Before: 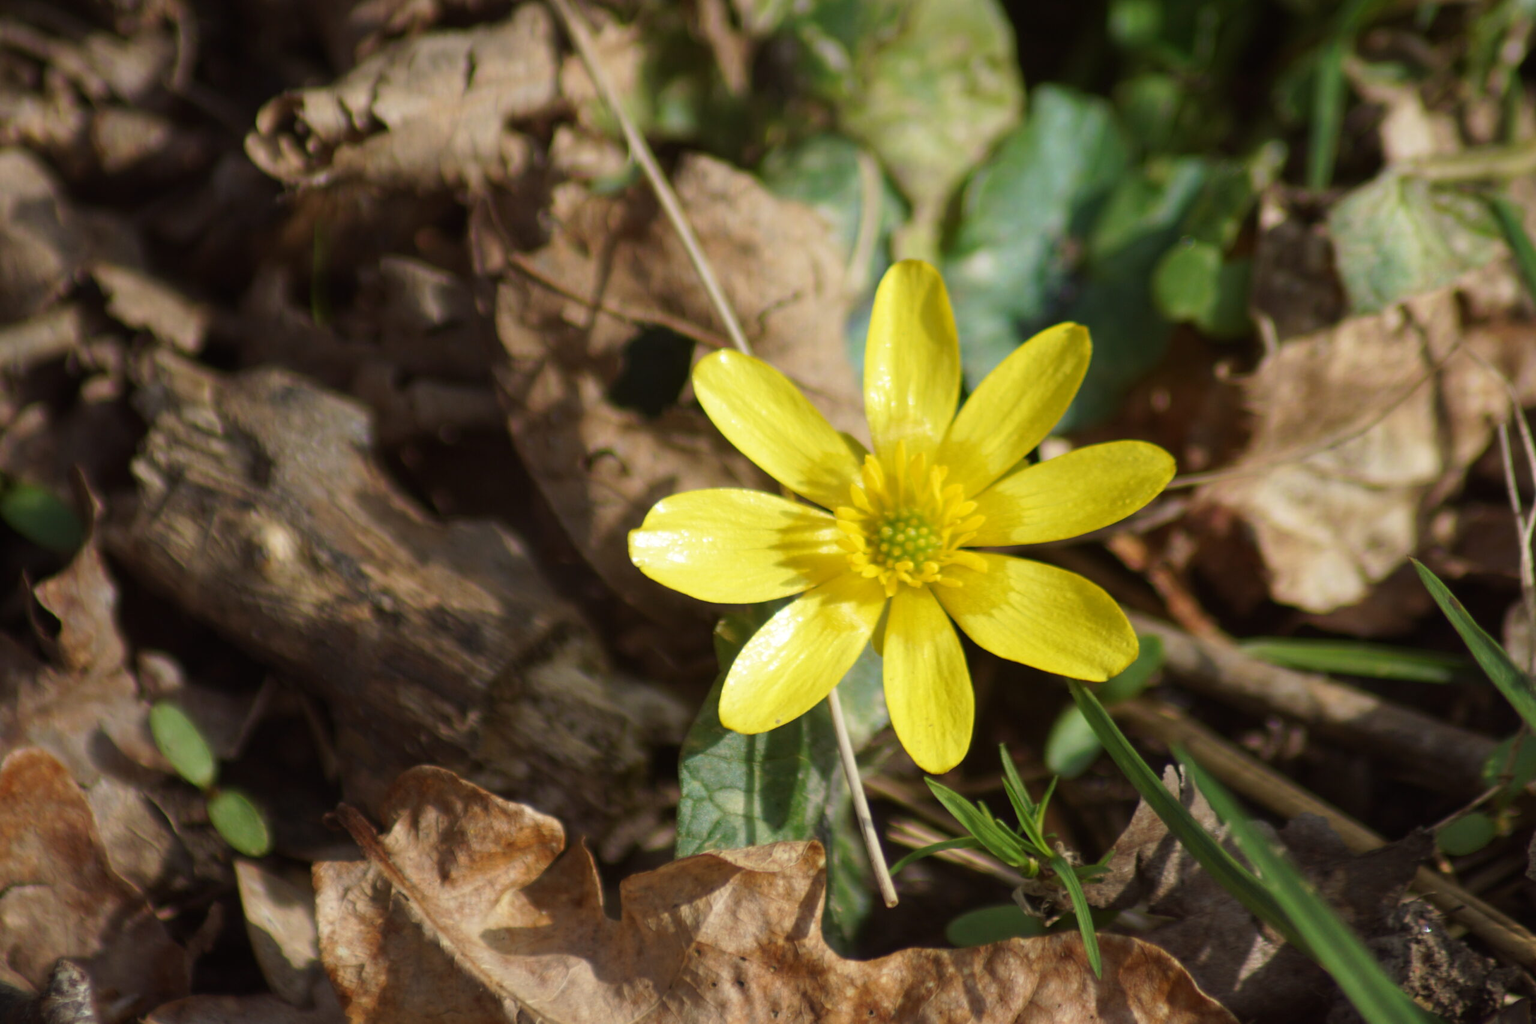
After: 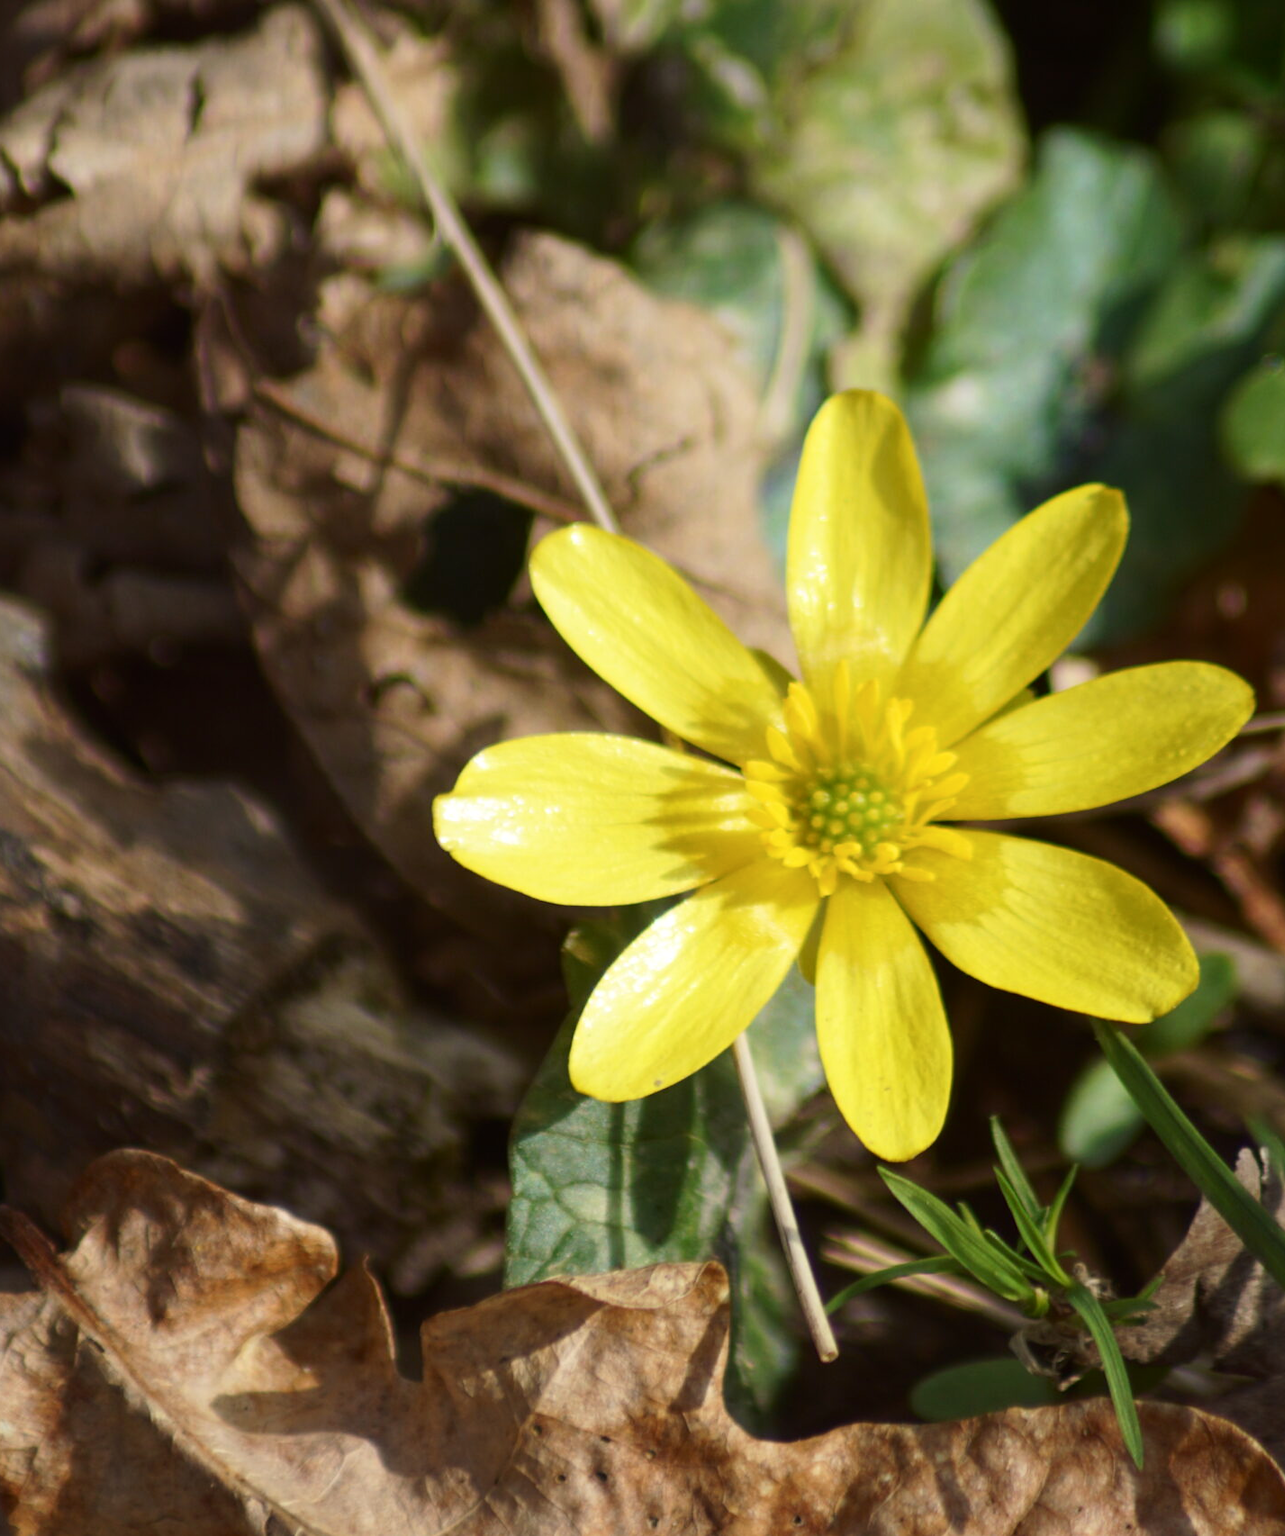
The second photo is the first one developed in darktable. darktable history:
crop: left 22.132%, right 22.08%, bottom 0.005%
contrast brightness saturation: contrast 0.136
